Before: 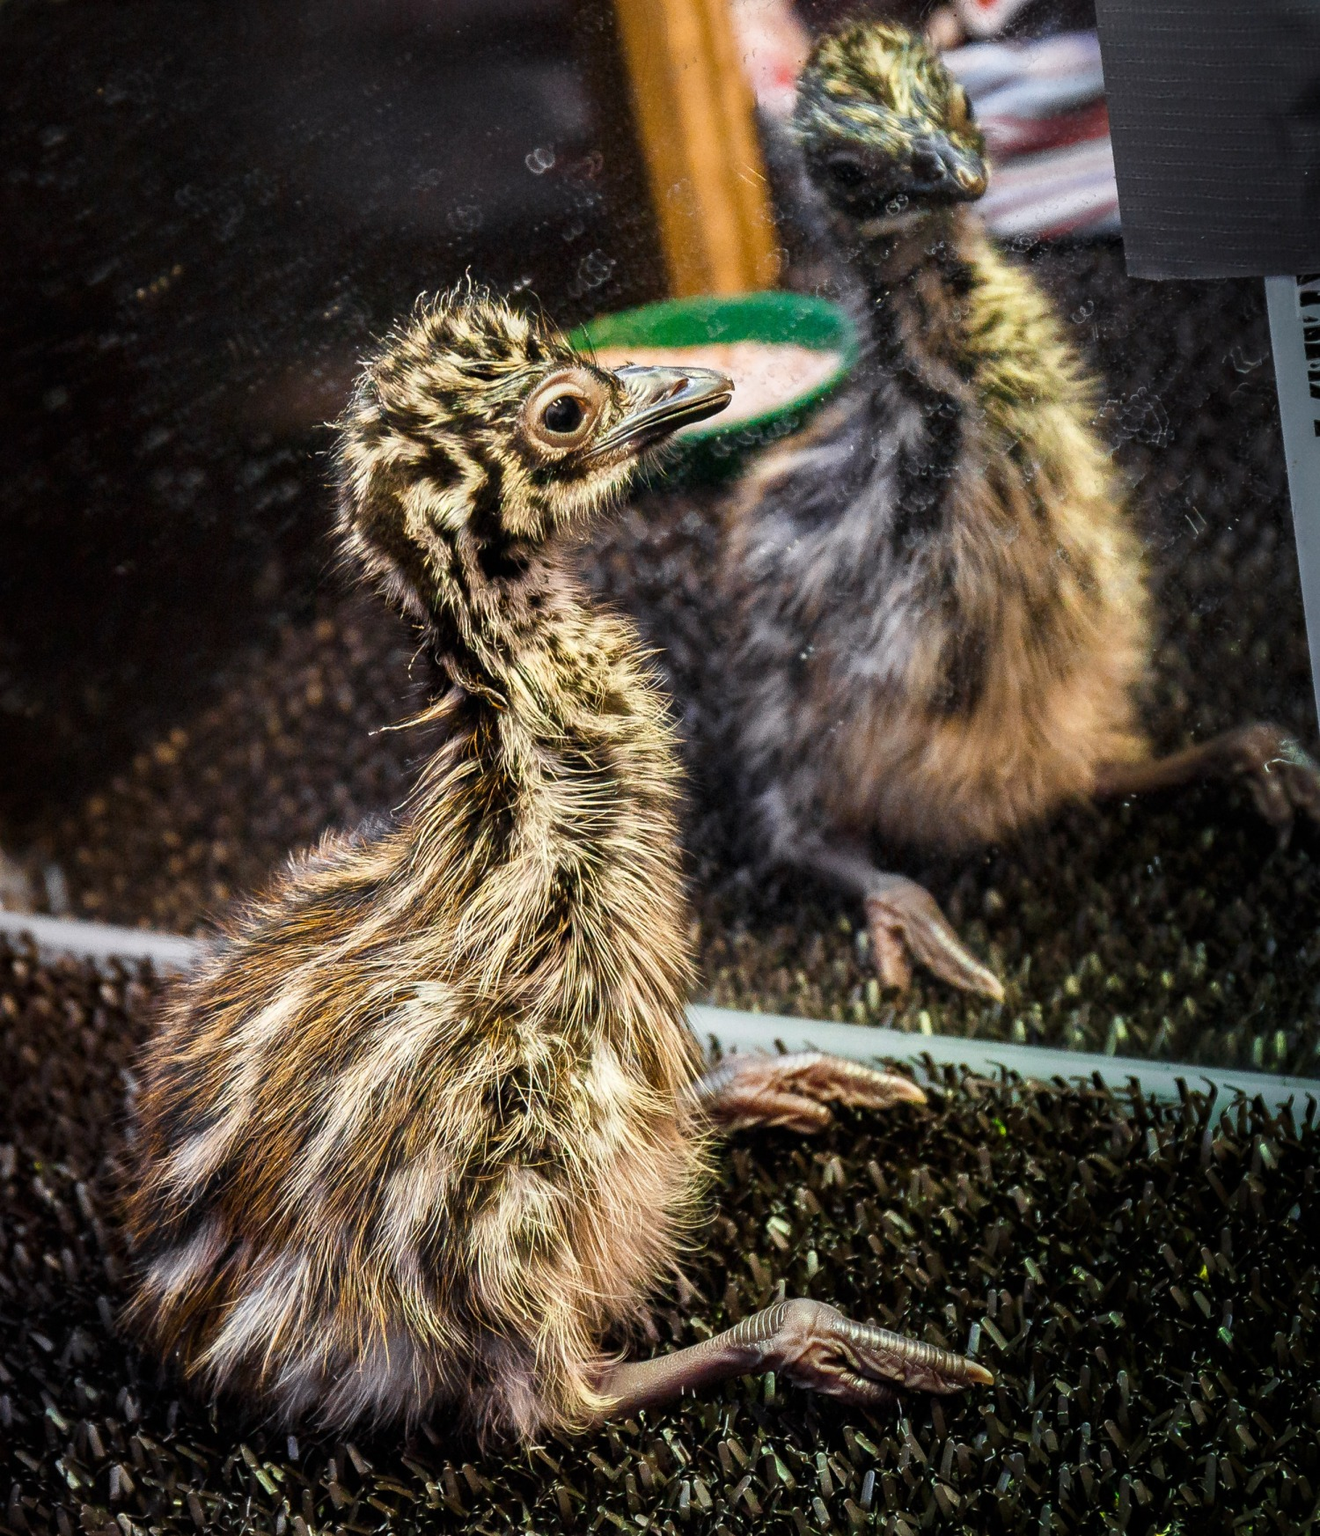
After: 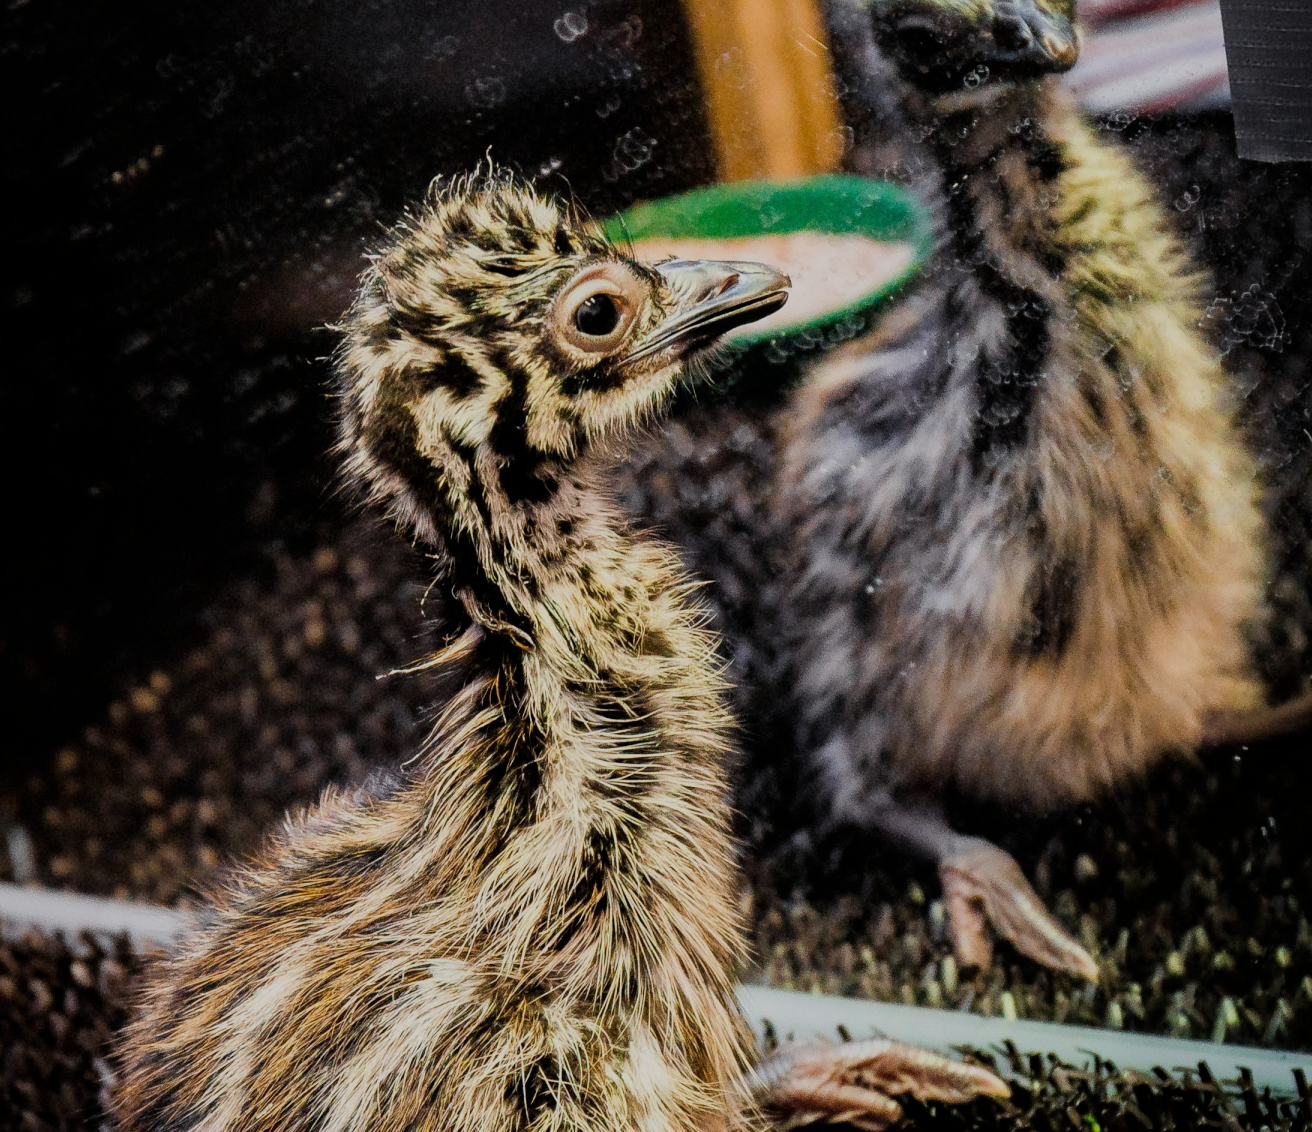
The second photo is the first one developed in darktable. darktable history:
filmic rgb: black relative exposure -6.91 EV, white relative exposure 5.6 EV, hardness 2.84
crop: left 2.881%, top 8.951%, right 9.628%, bottom 26.129%
